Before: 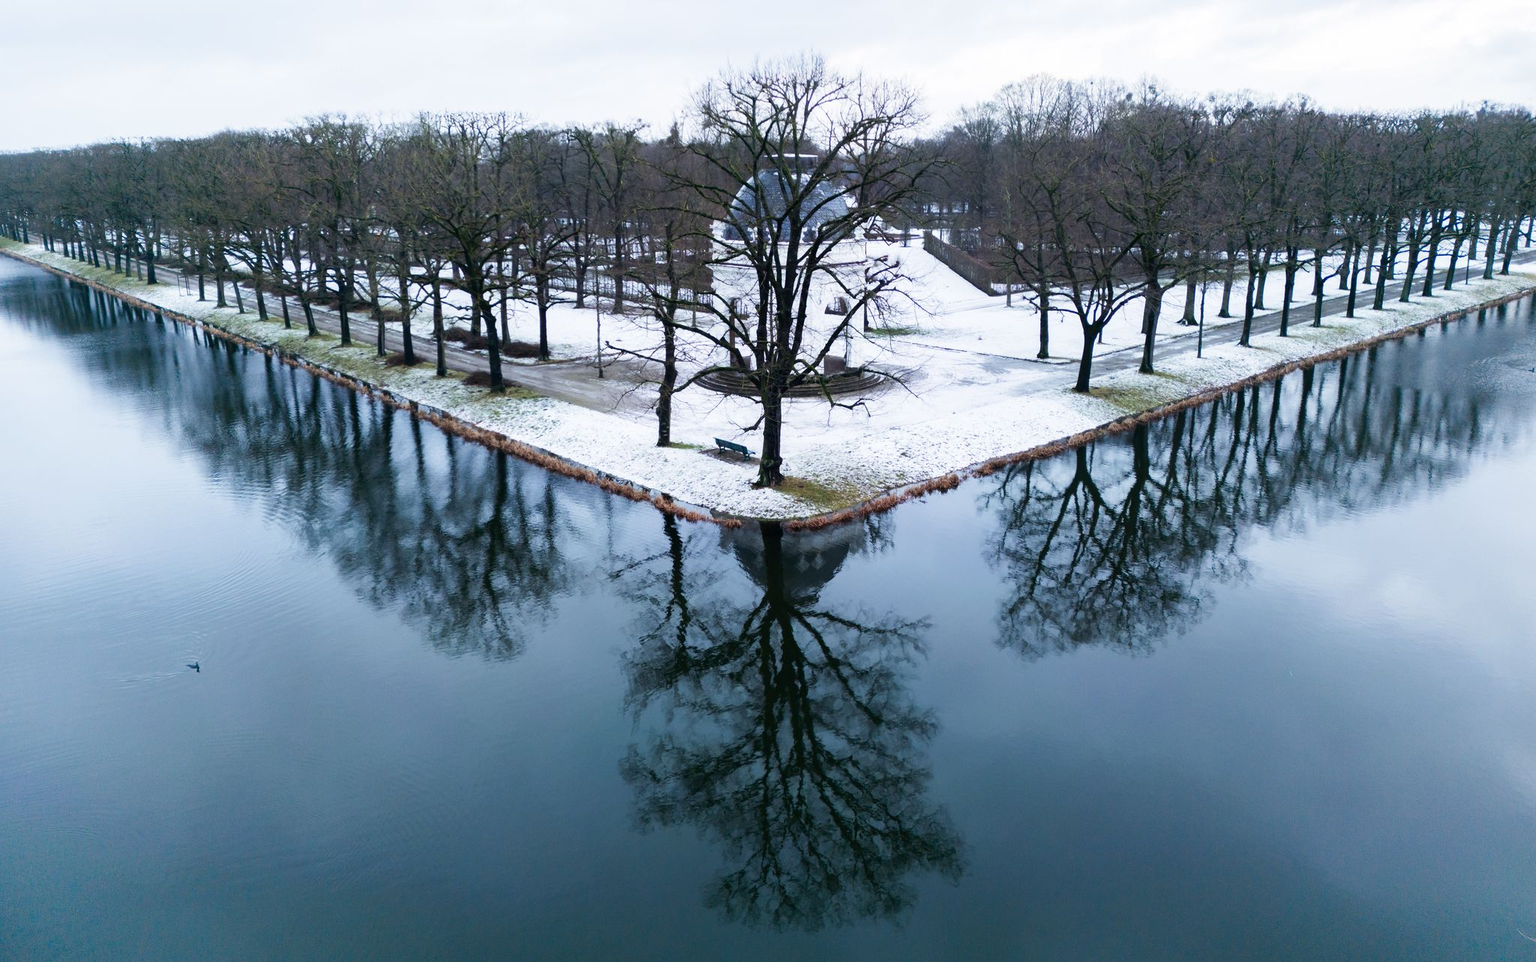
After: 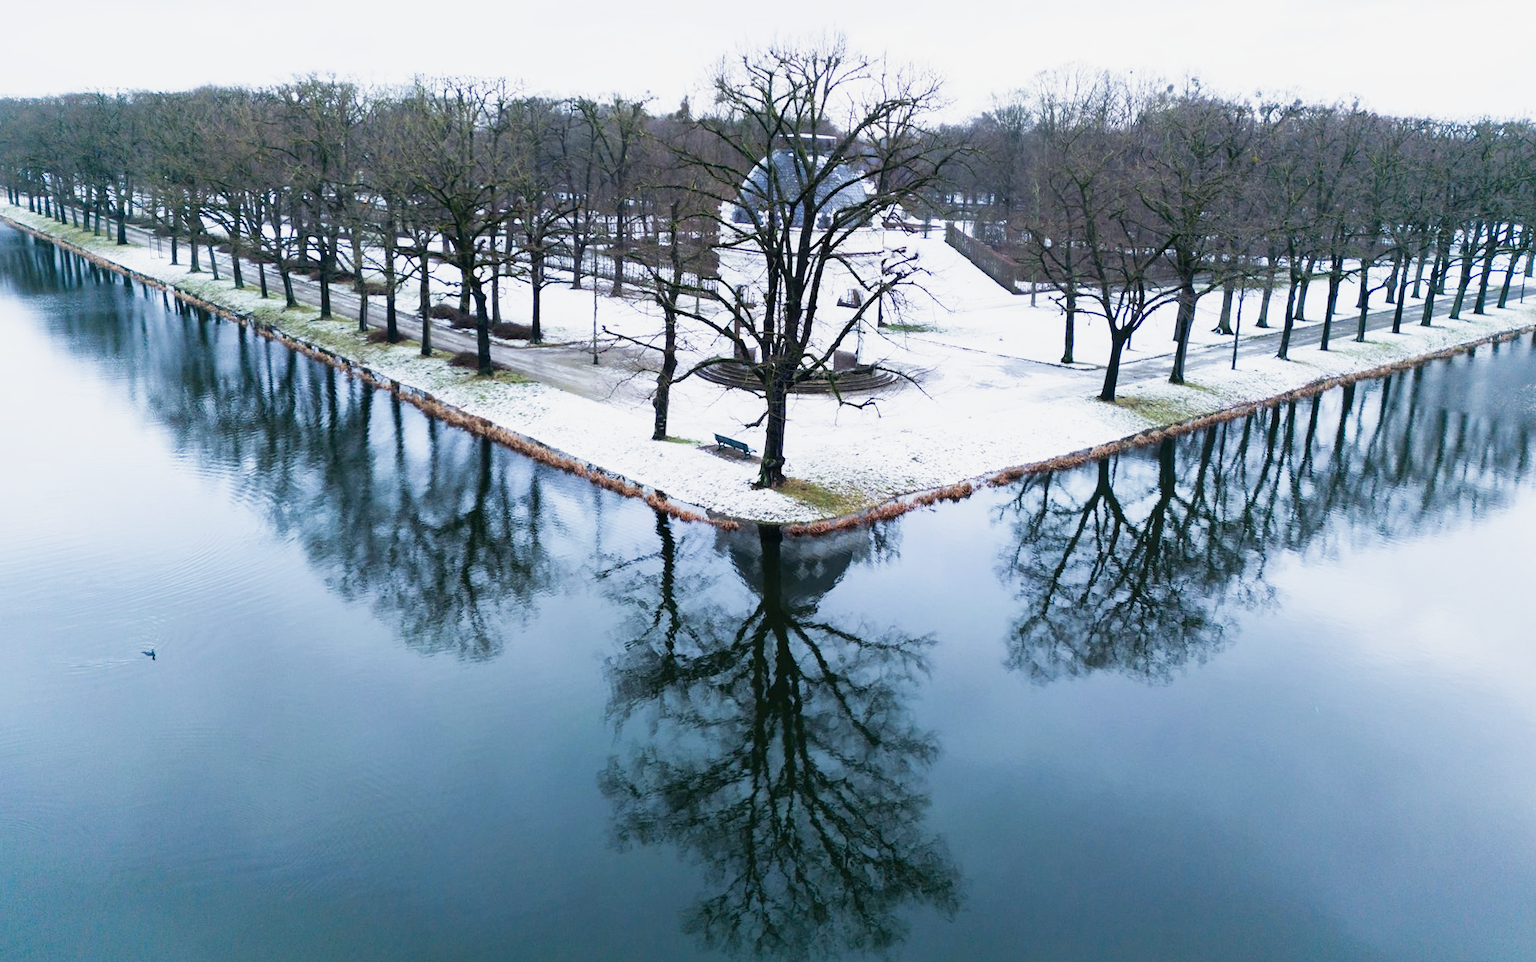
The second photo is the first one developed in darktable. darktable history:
sigmoid: contrast 1.22, skew 0.65
crop and rotate: angle -2.38°
exposure: exposure 0.648 EV, compensate highlight preservation false
